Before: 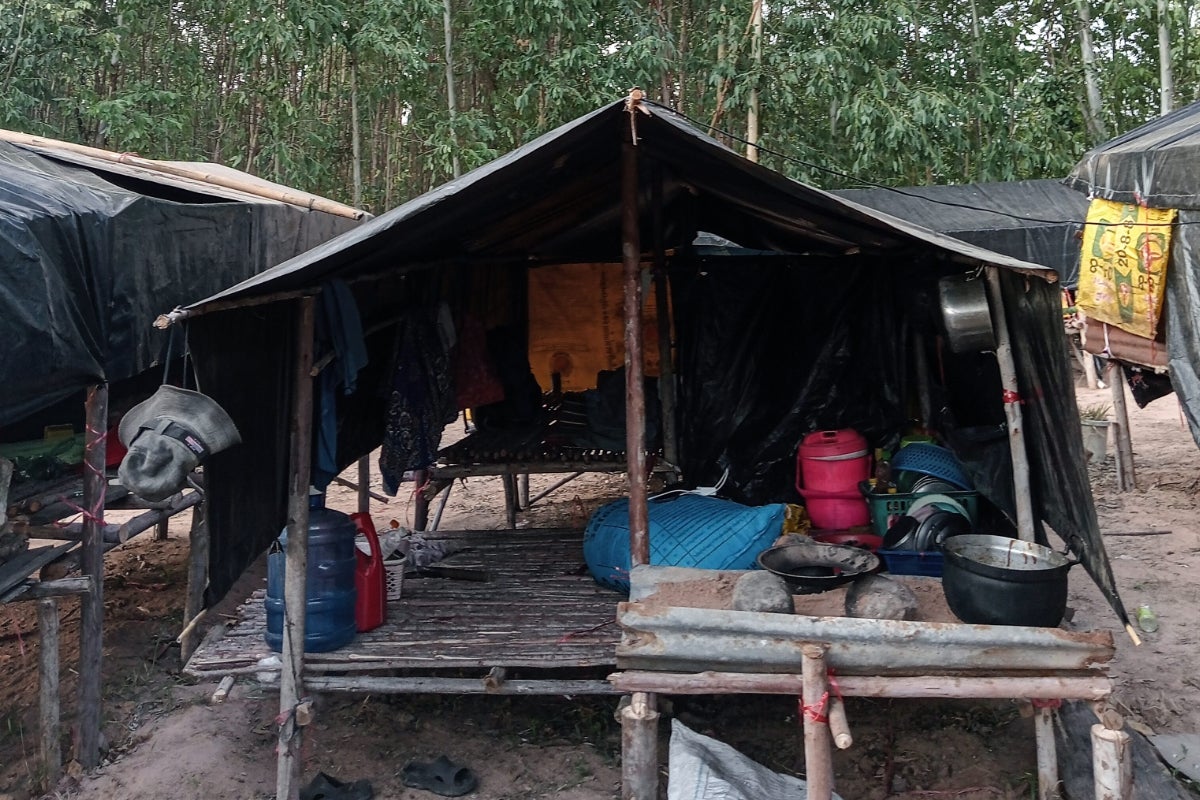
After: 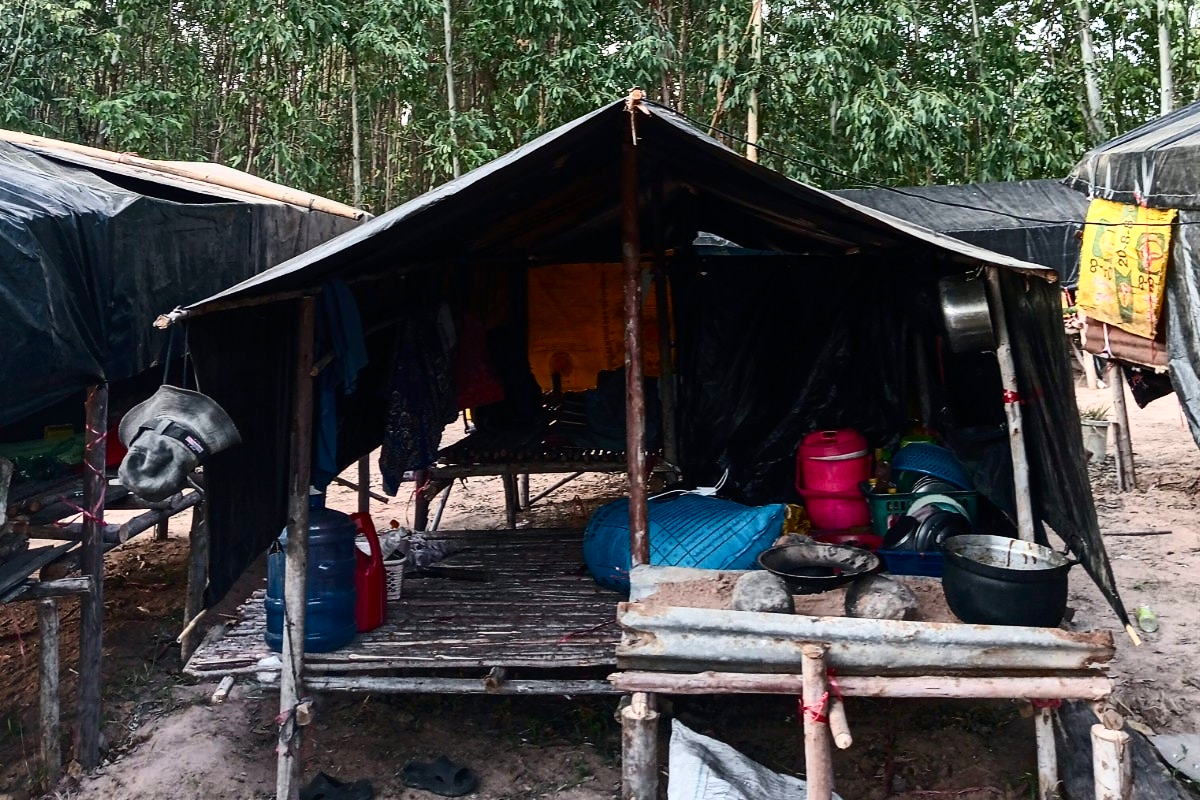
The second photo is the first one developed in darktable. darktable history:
contrast brightness saturation: contrast 0.398, brightness 0.103, saturation 0.209
